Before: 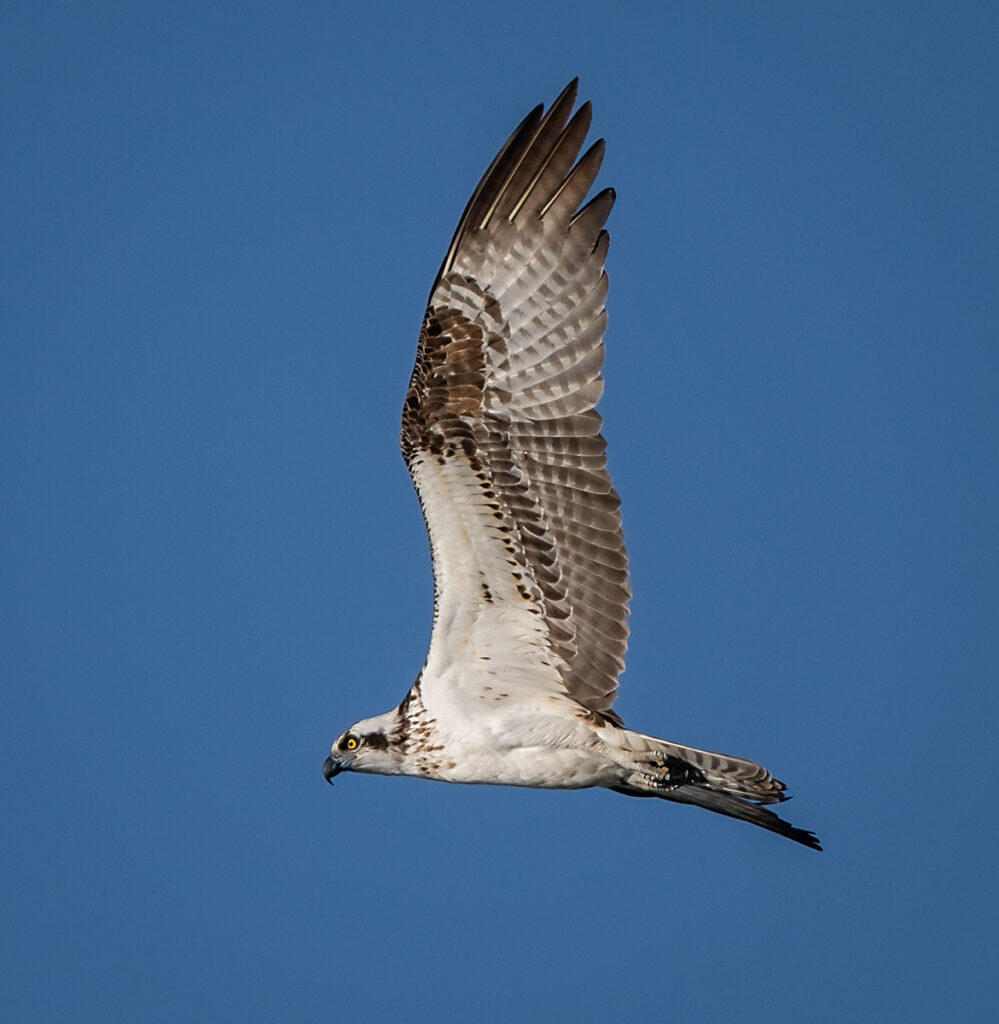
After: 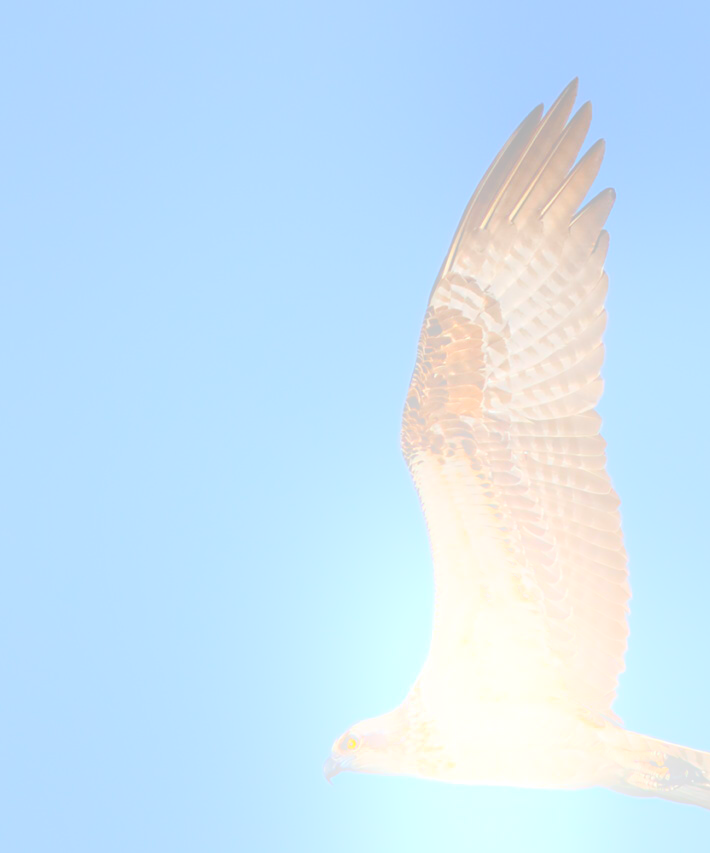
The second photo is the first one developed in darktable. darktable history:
bloom: size 25%, threshold 5%, strength 90%
crop: right 28.885%, bottom 16.626%
